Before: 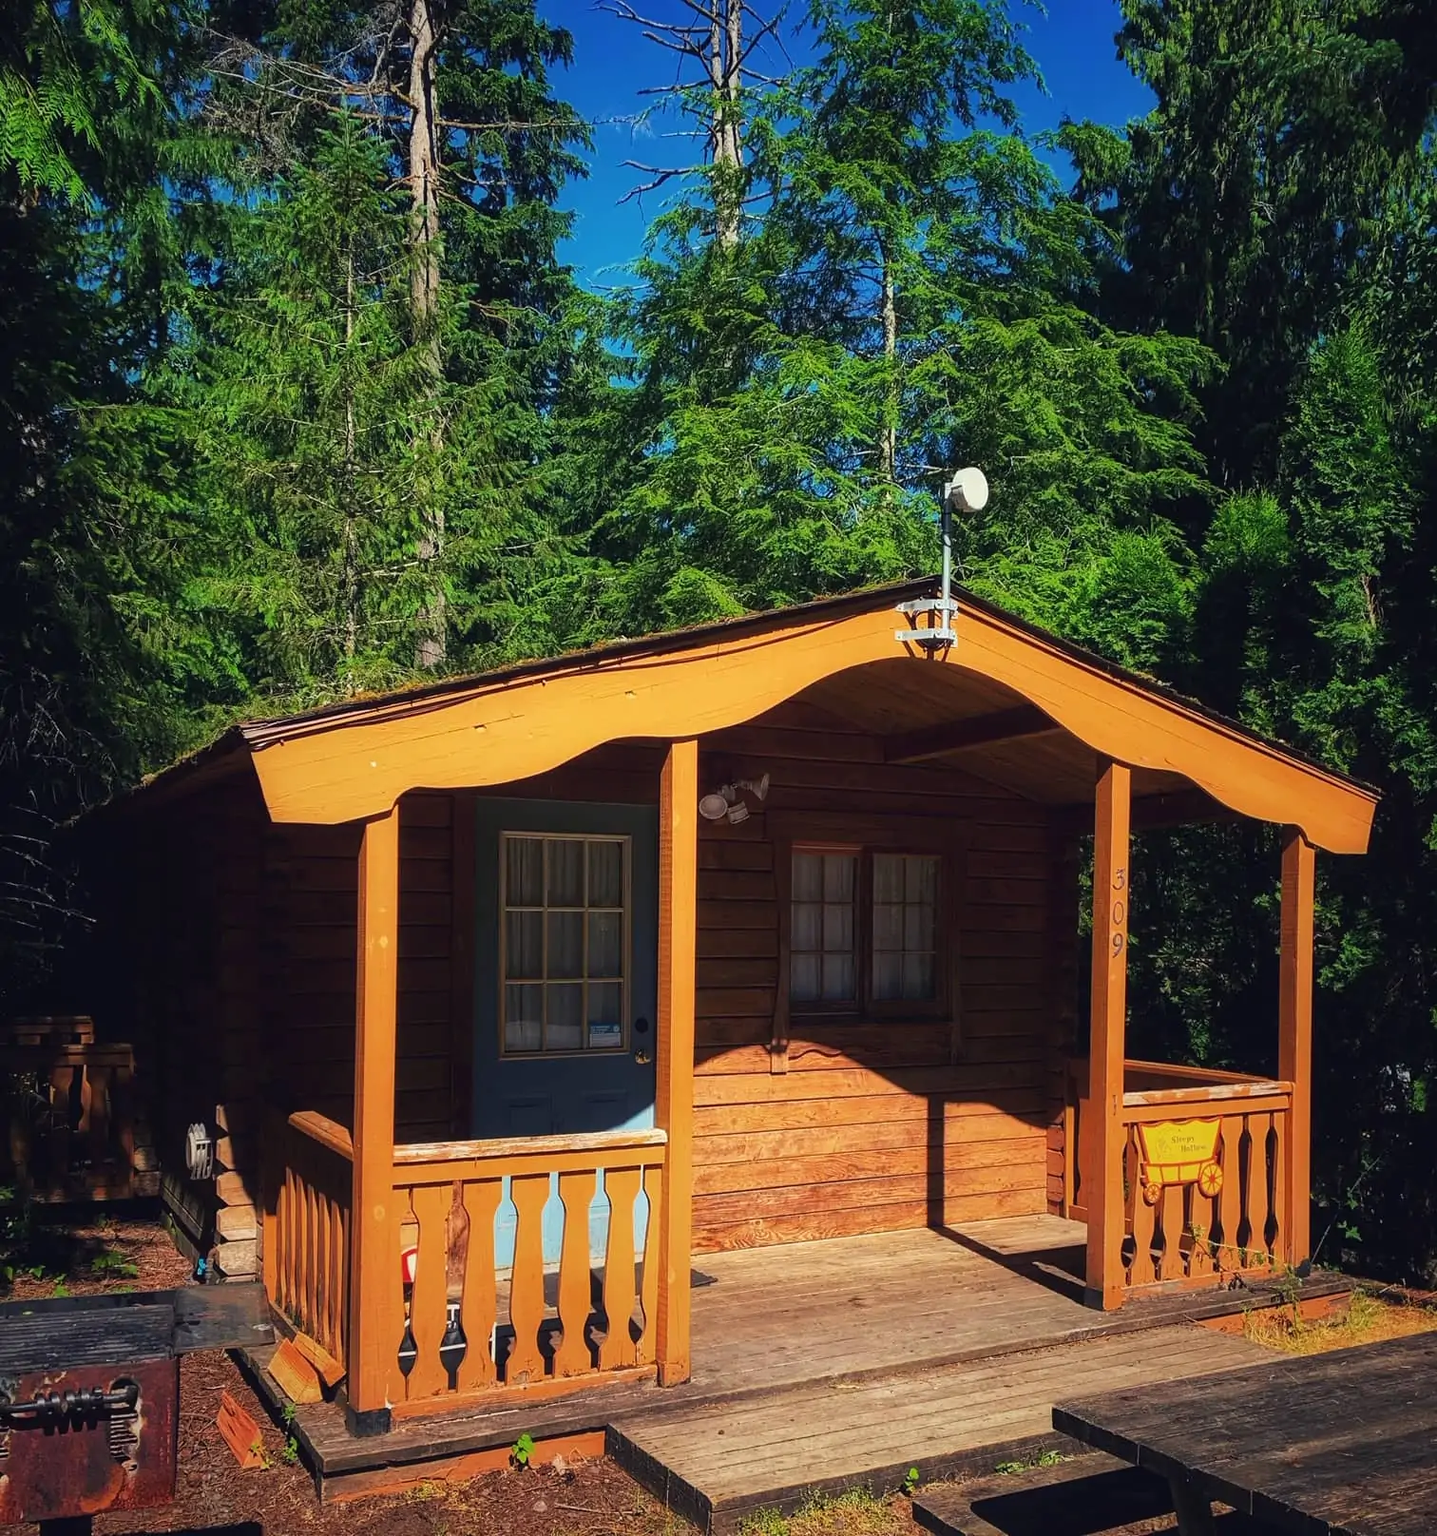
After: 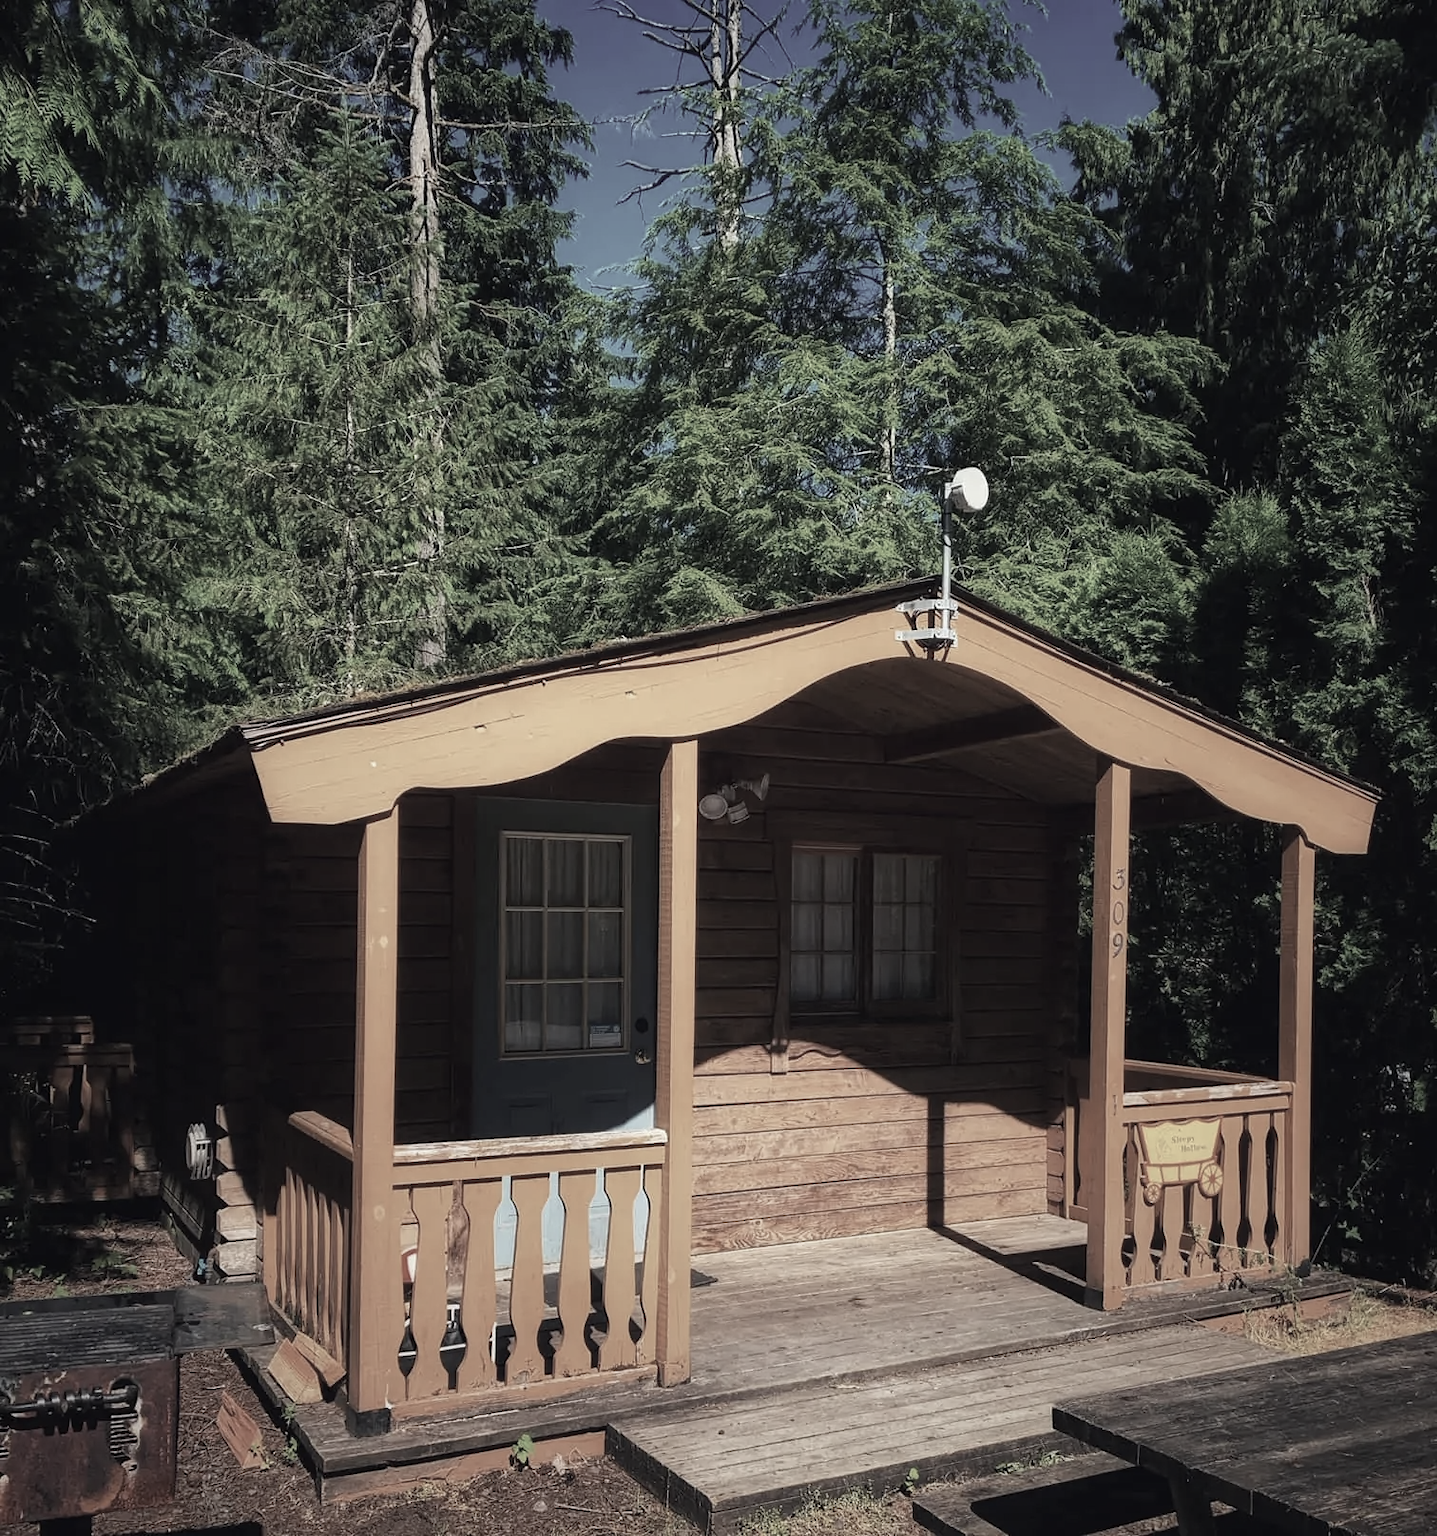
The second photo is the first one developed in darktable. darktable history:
color correction: highlights b* -0.001, saturation 0.291
